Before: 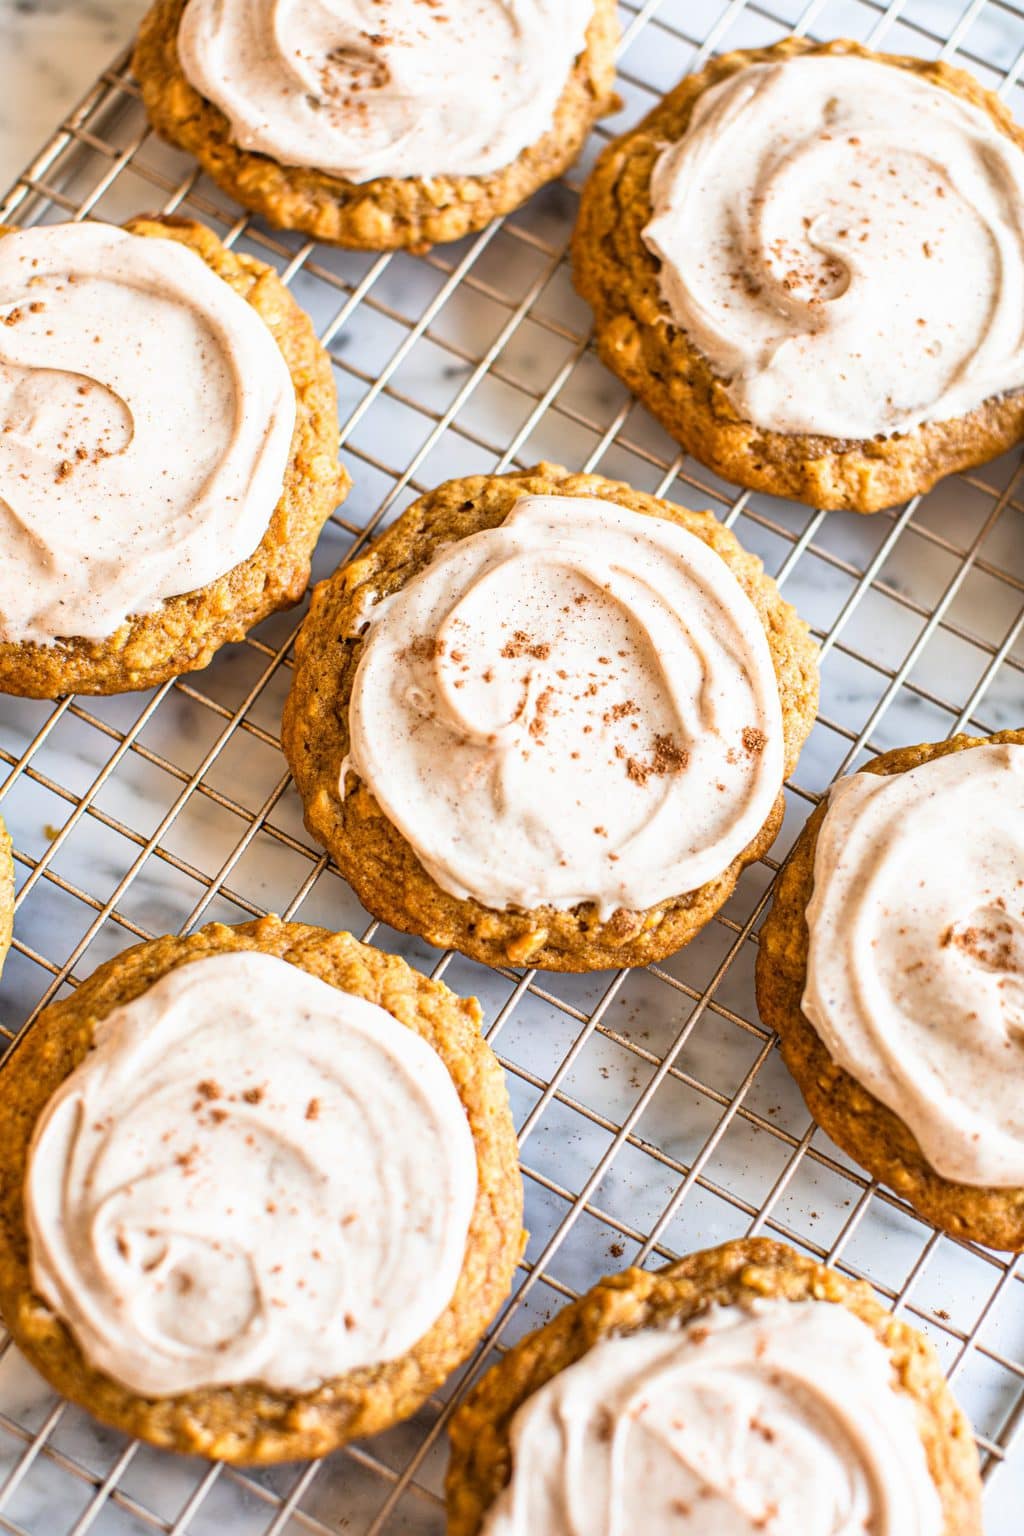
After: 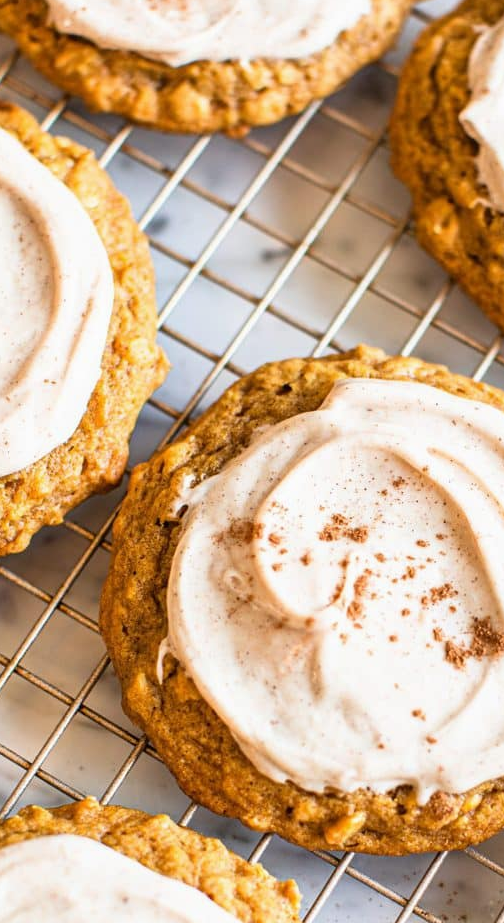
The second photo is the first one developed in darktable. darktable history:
exposure: exposure -0.021 EV, compensate highlight preservation false
crop: left 17.835%, top 7.675%, right 32.881%, bottom 32.213%
